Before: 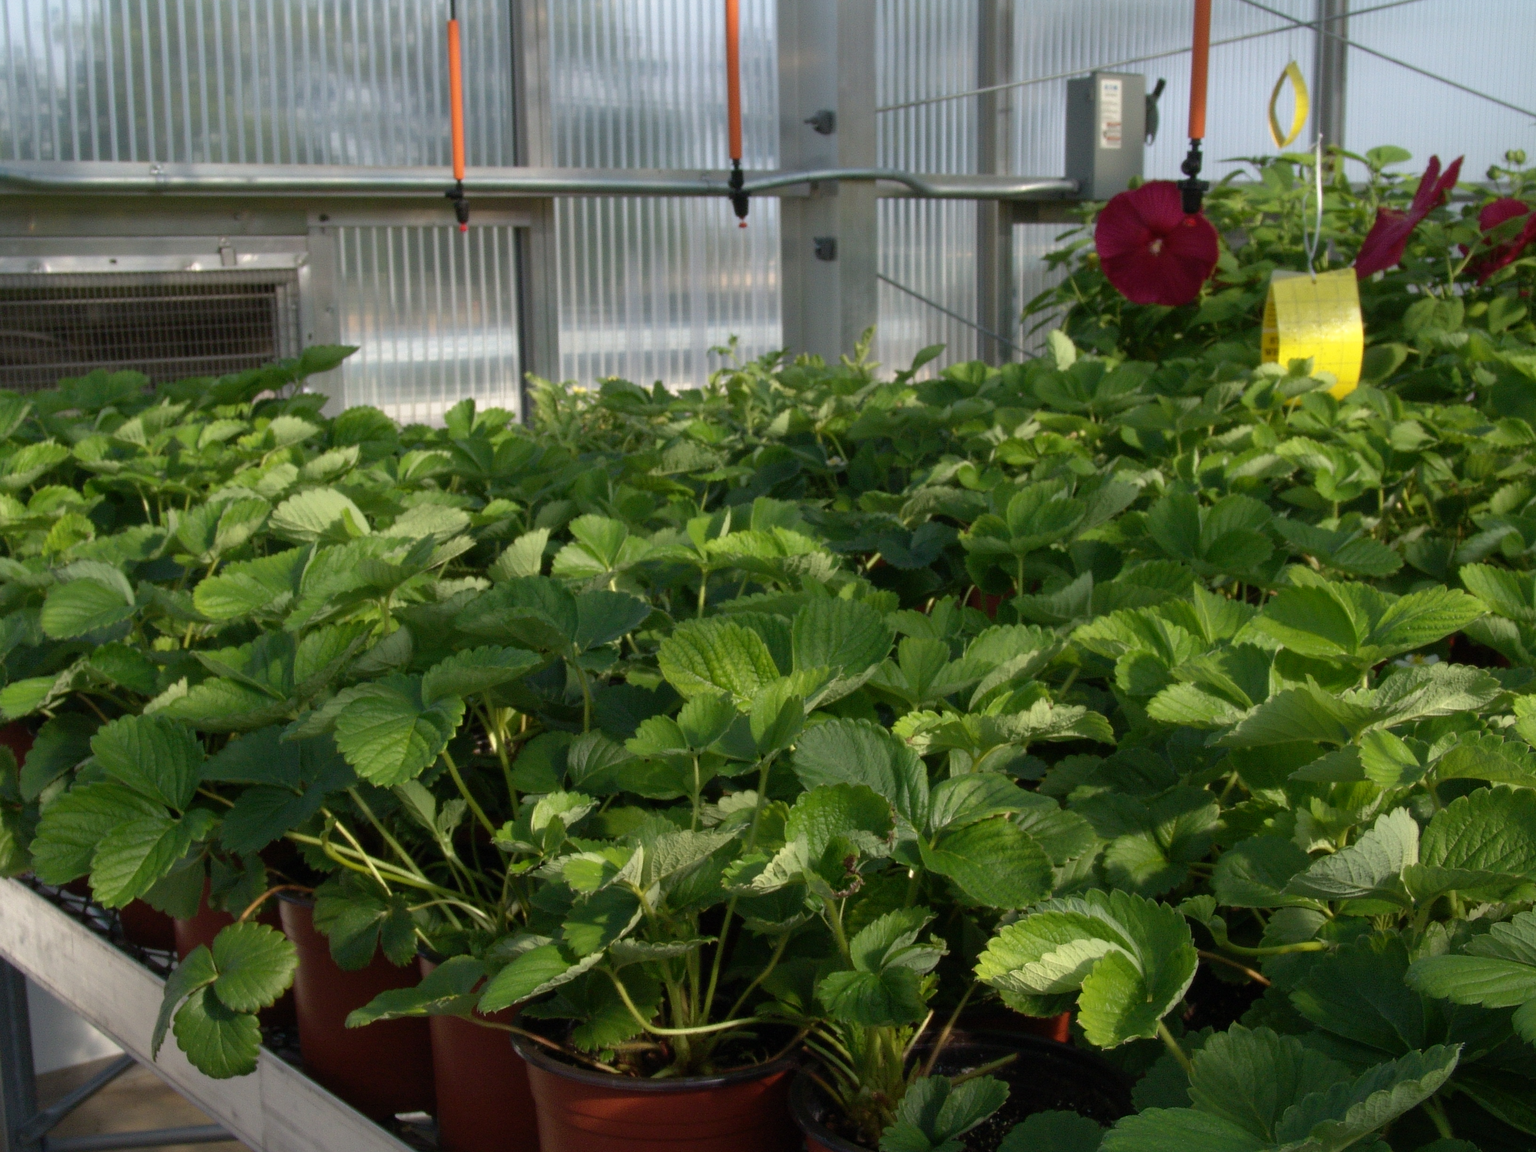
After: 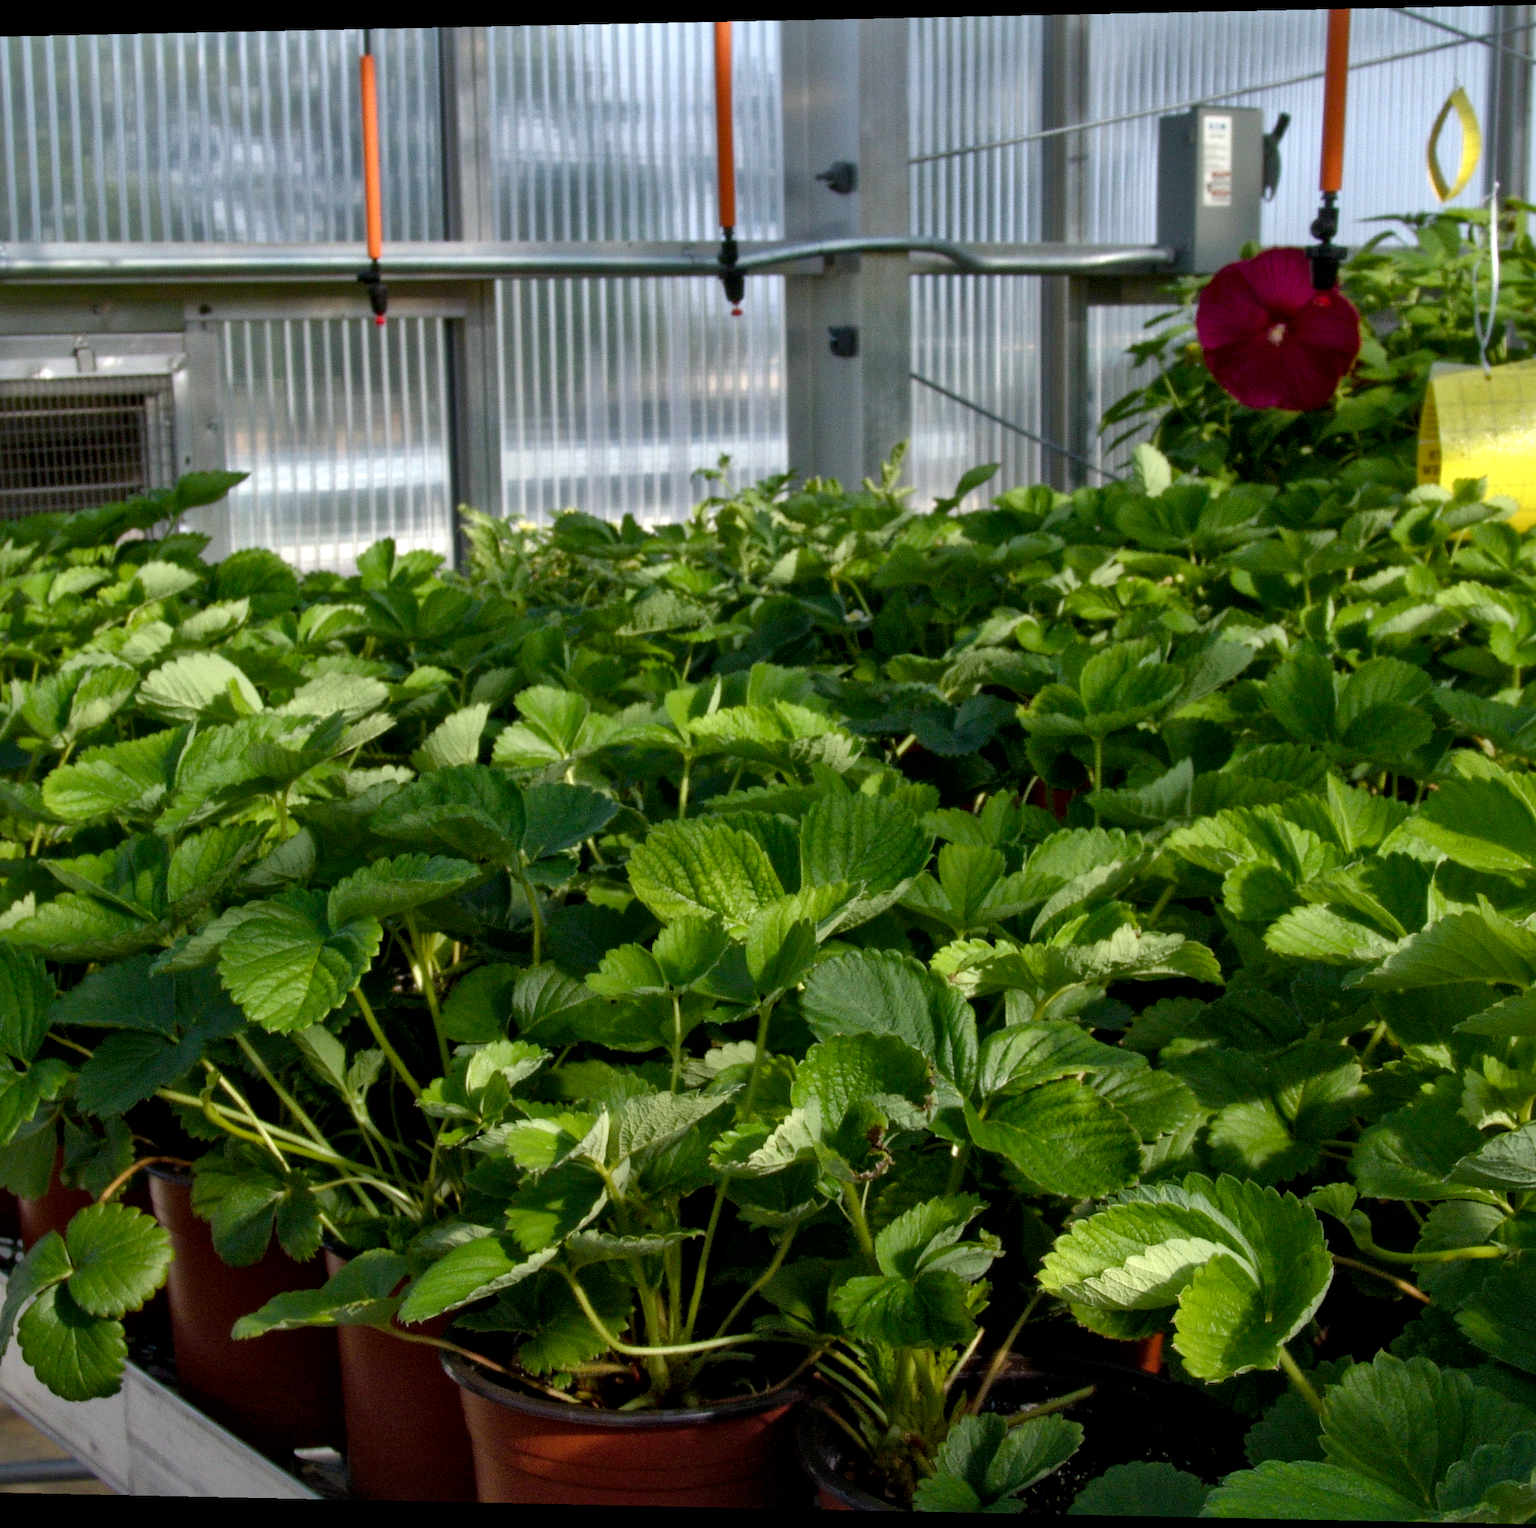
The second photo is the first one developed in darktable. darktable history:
white balance: red 0.974, blue 1.044
color balance rgb: perceptual saturation grading › global saturation 20%, perceptual saturation grading › highlights -25%, perceptual saturation grading › shadows 25%
local contrast: mode bilateral grid, contrast 20, coarseness 50, detail 161%, midtone range 0.2
levels: levels [0.016, 0.484, 0.953]
rotate and perspective: lens shift (horizontal) -0.055, automatic cropping off
crop: left 9.88%, right 12.664%
